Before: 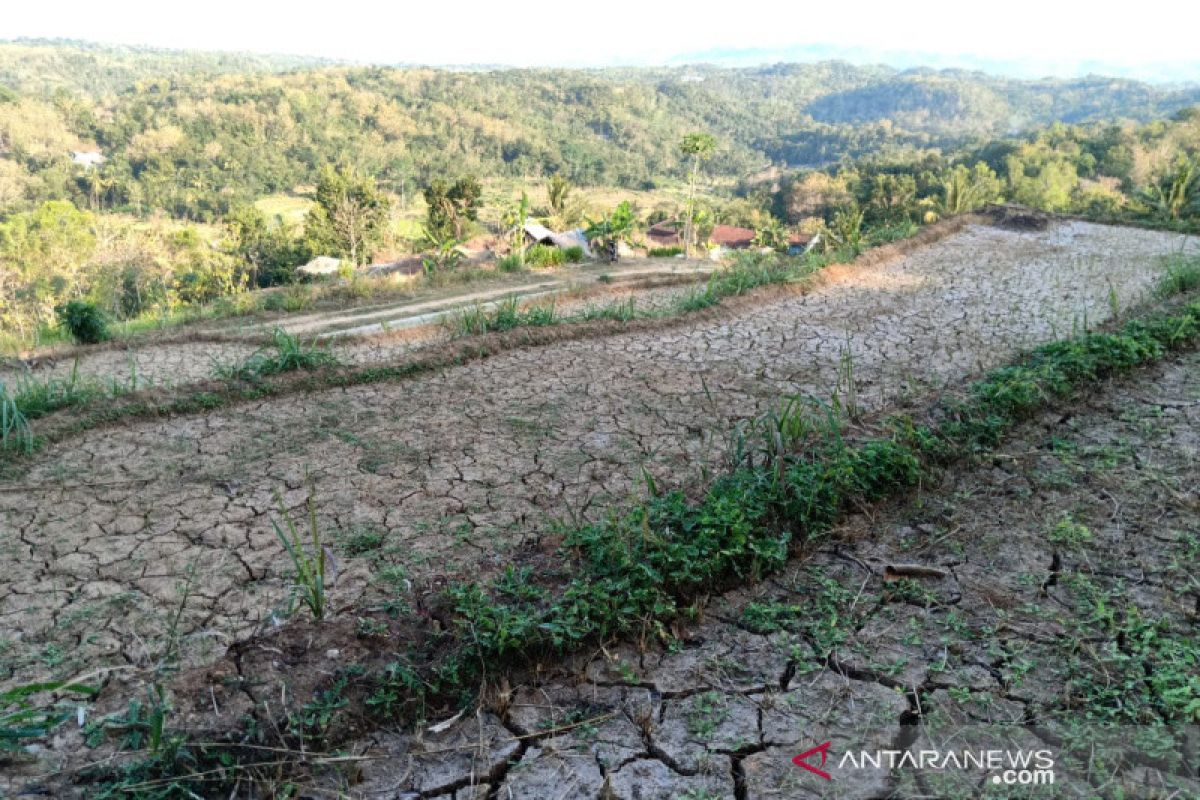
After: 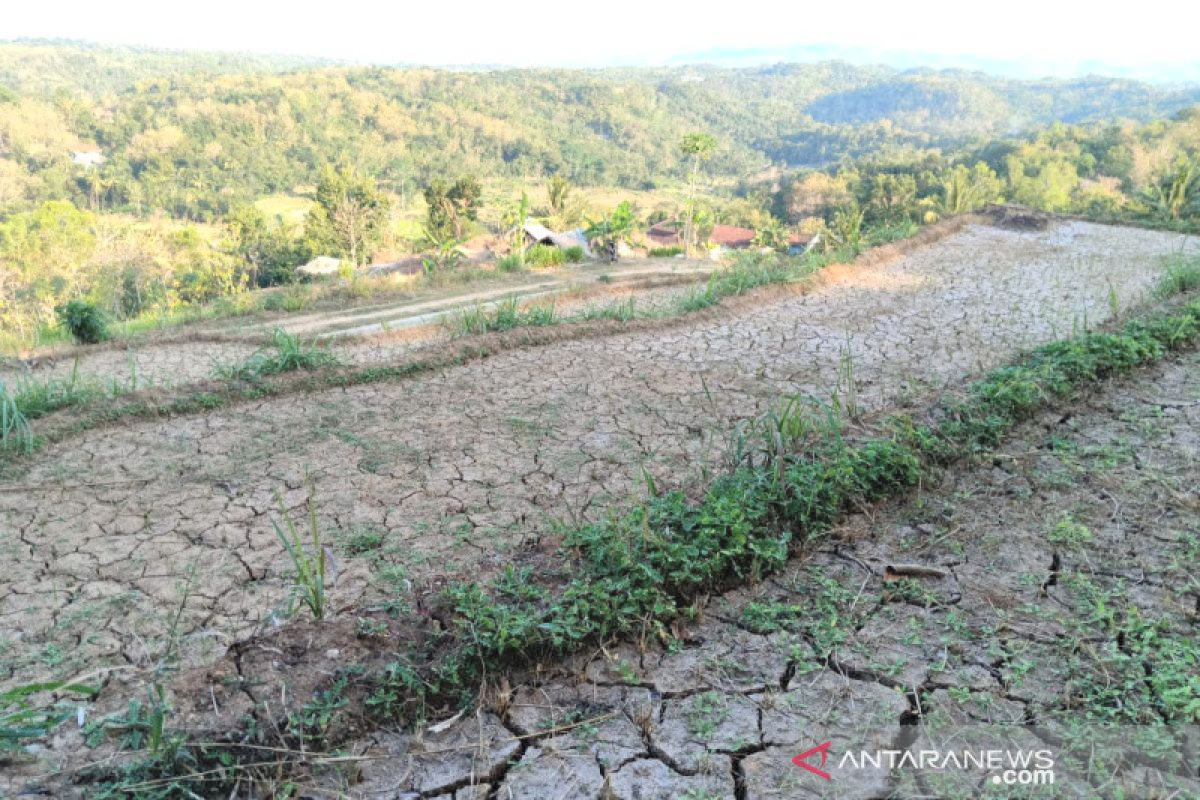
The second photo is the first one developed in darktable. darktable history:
contrast brightness saturation: brightness 0.28
